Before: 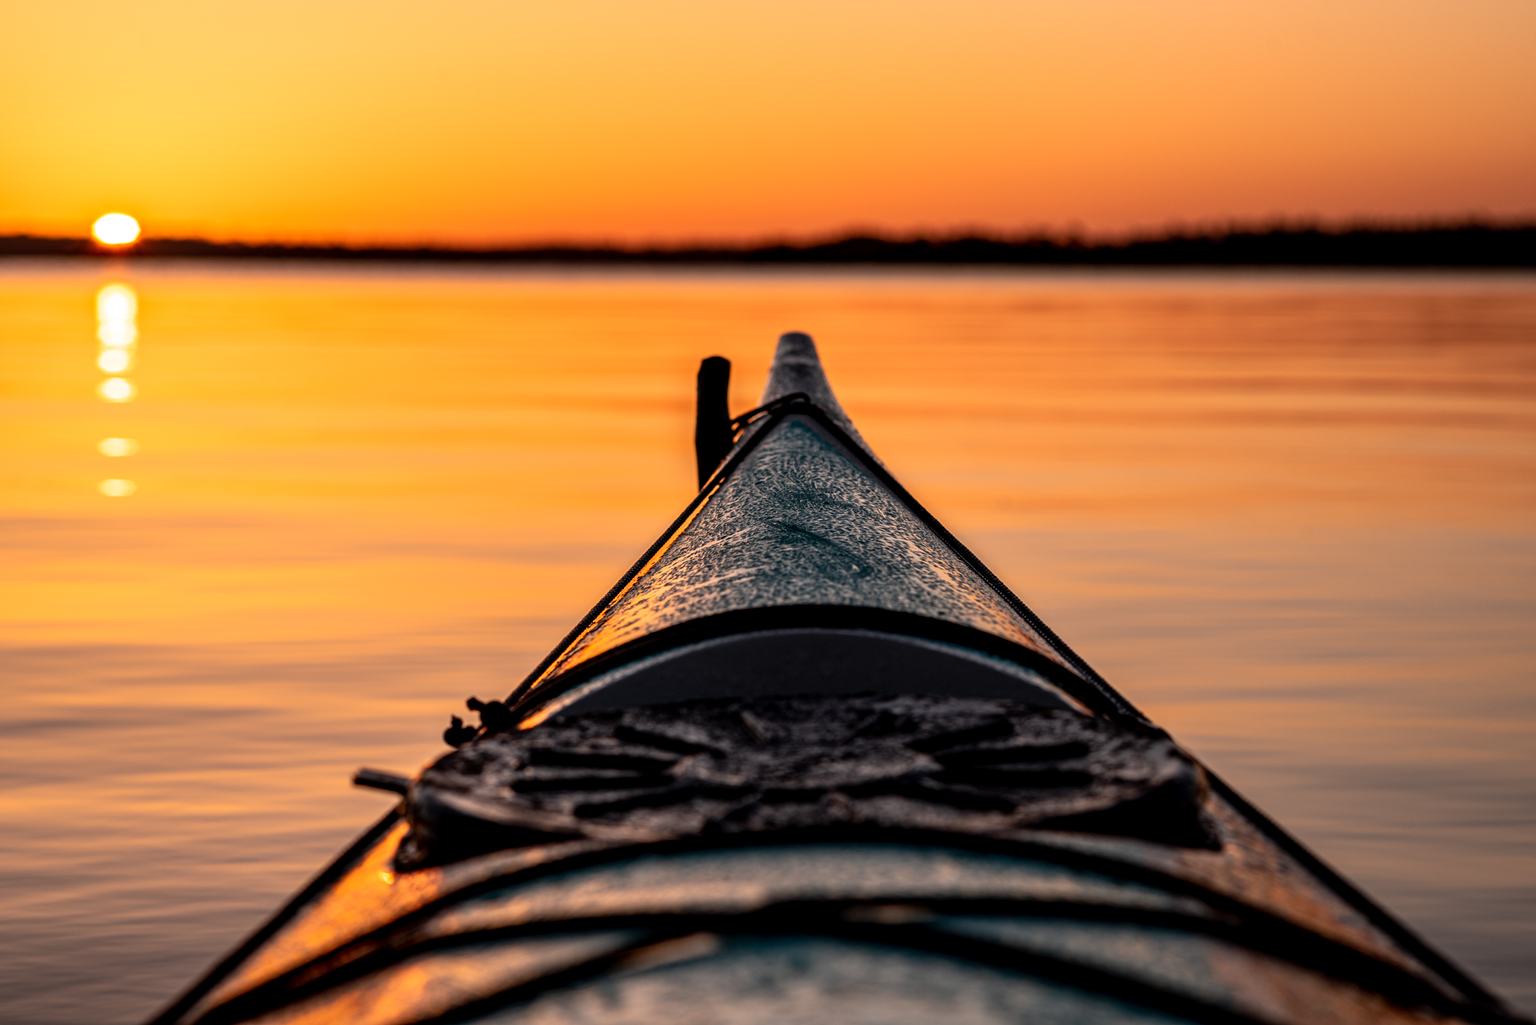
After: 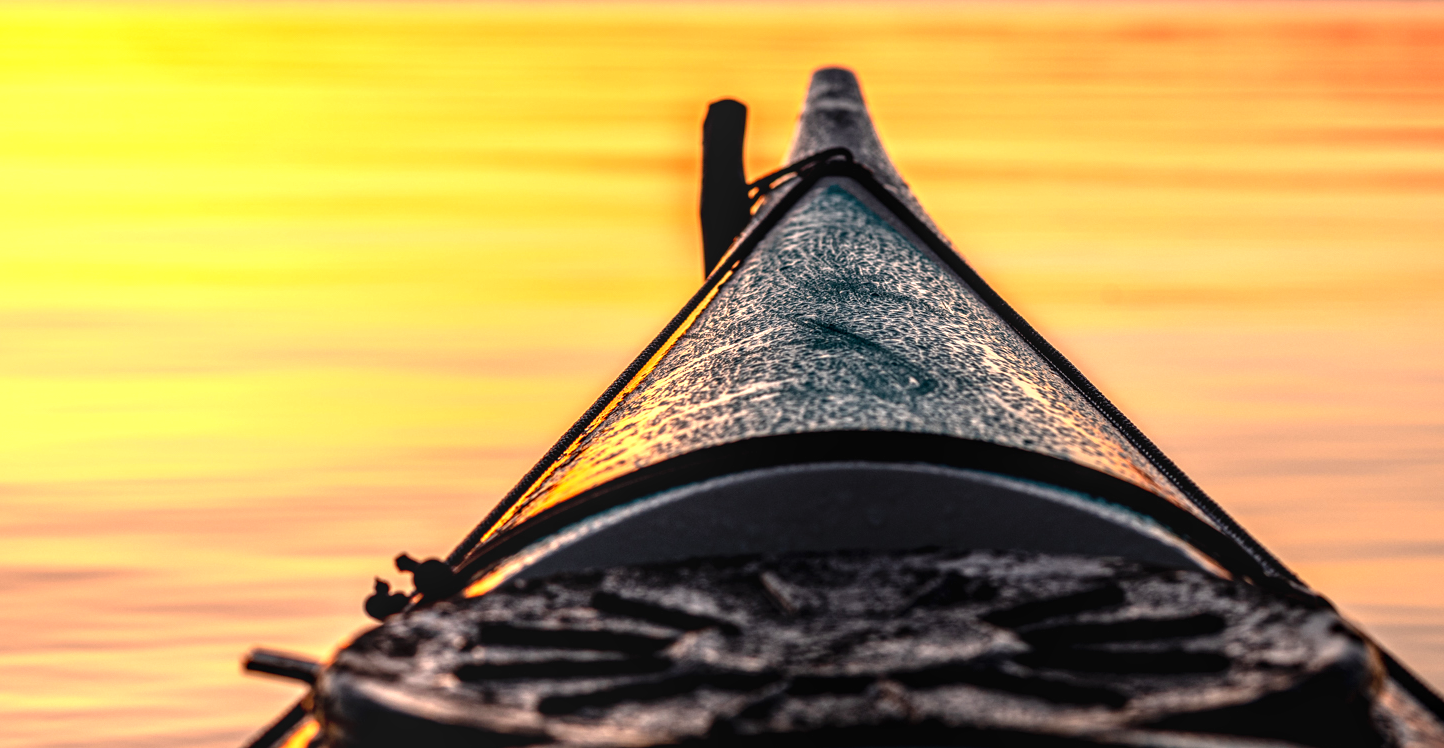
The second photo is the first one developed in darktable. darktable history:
local contrast: on, module defaults
tone equalizer: -8 EV -1.05 EV, -7 EV -1.03 EV, -6 EV -0.833 EV, -5 EV -0.558 EV, -3 EV 0.552 EV, -2 EV 0.852 EV, -1 EV 1 EV, +0 EV 1.07 EV, smoothing diameter 24.86%, edges refinement/feathering 13.46, preserve details guided filter
crop: left 11.128%, top 27.576%, right 18.321%, bottom 17.071%
